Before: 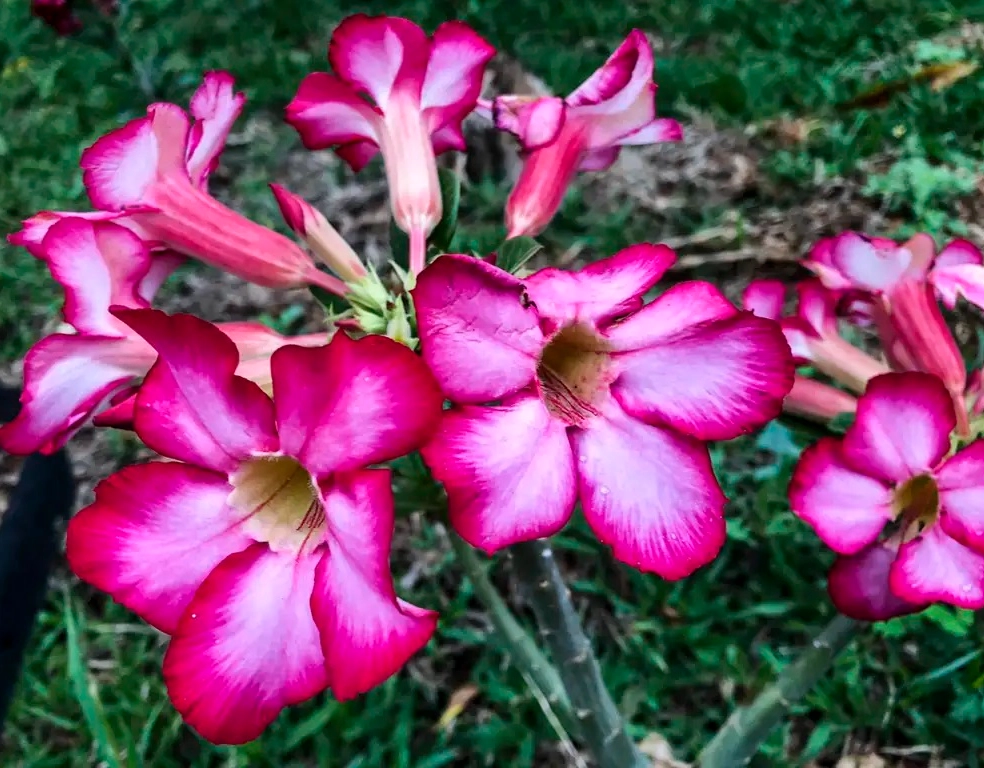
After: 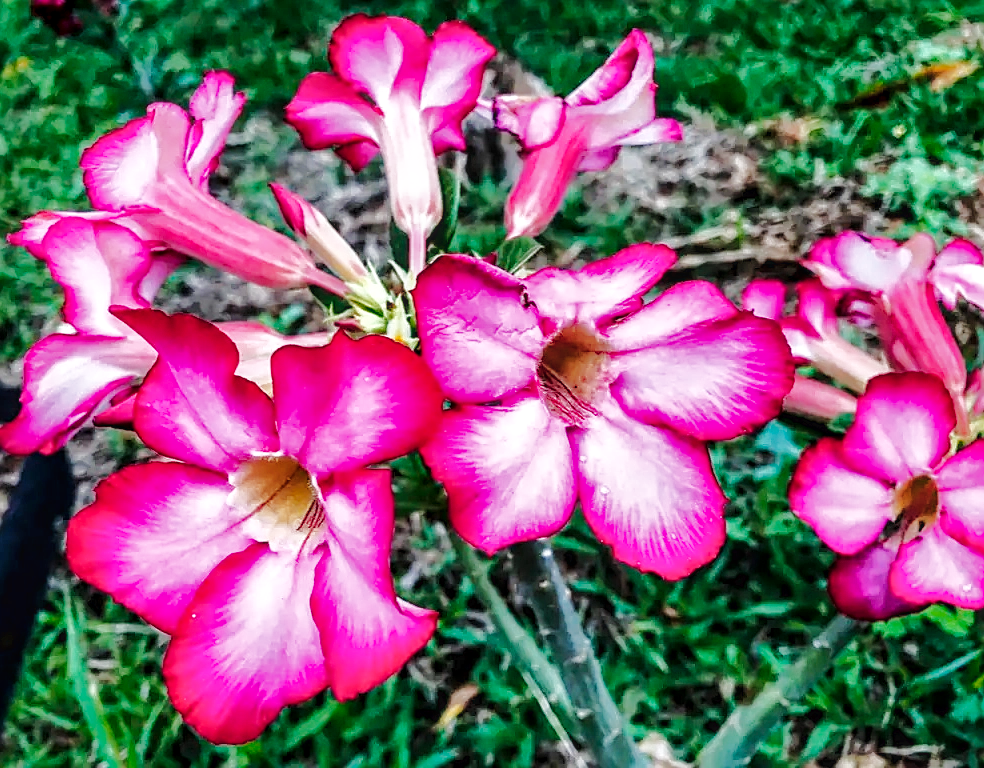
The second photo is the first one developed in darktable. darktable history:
base curve: curves: ch0 [(0, 0.003) (0.001, 0.002) (0.006, 0.004) (0.02, 0.022) (0.048, 0.086) (0.094, 0.234) (0.162, 0.431) (0.258, 0.629) (0.385, 0.8) (0.548, 0.918) (0.751, 0.988) (1, 1)], preserve colors none
local contrast: on, module defaults
color zones: curves: ch1 [(0, 0.469) (0.072, 0.457) (0.243, 0.494) (0.429, 0.5) (0.571, 0.5) (0.714, 0.5) (0.857, 0.5) (1, 0.469)]; ch2 [(0, 0.499) (0.143, 0.467) (0.242, 0.436) (0.429, 0.493) (0.571, 0.5) (0.714, 0.5) (0.857, 0.5) (1, 0.499)]
shadows and highlights: shadows 39.19, highlights -73.9
sharpen: on, module defaults
contrast brightness saturation: saturation -0.063
